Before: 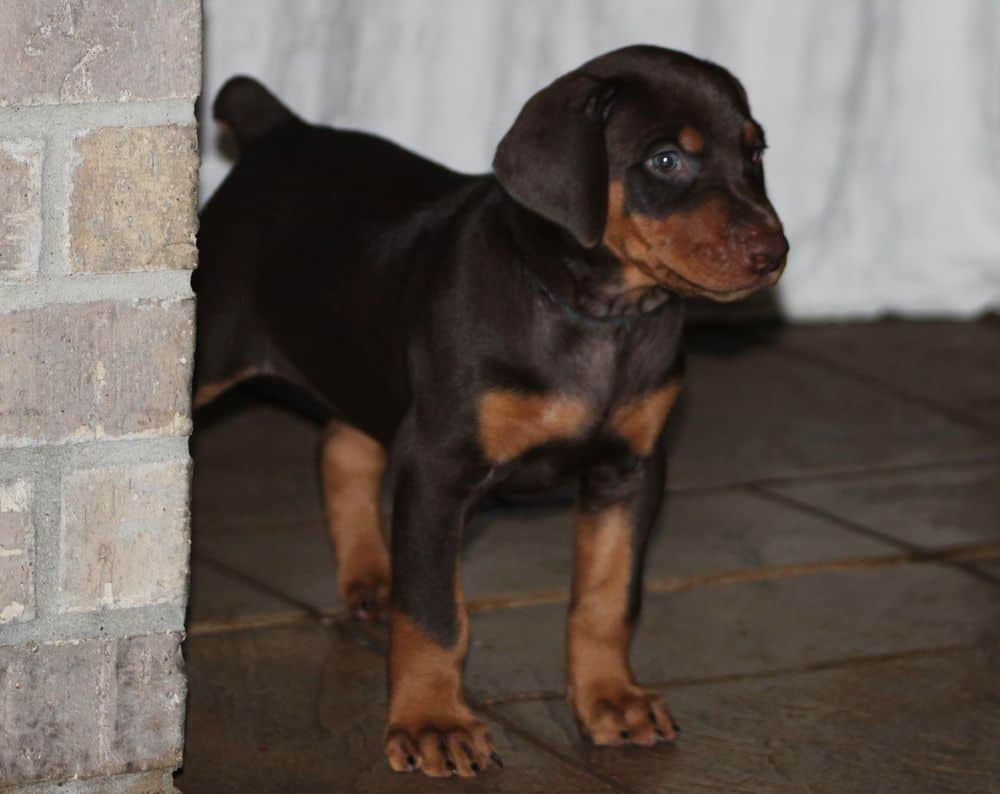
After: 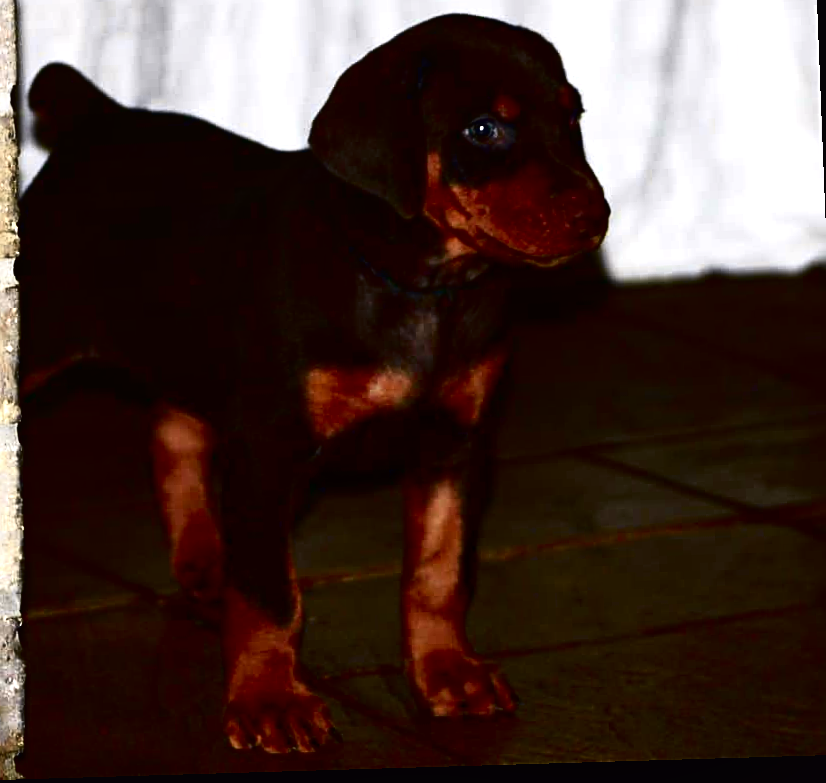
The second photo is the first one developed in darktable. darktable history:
exposure: black level correction 0, exposure 0.953 EV, compensate exposure bias true, compensate highlight preservation false
sharpen: on, module defaults
rotate and perspective: rotation -2.22°, lens shift (horizontal) -0.022, automatic cropping off
contrast brightness saturation: contrast 0.09, brightness -0.59, saturation 0.17
tone curve: curves: ch0 [(0, 0.011) (0.053, 0.026) (0.174, 0.115) (0.416, 0.417) (0.697, 0.758) (0.852, 0.902) (0.991, 0.981)]; ch1 [(0, 0) (0.264, 0.22) (0.407, 0.373) (0.463, 0.457) (0.492, 0.5) (0.512, 0.511) (0.54, 0.543) (0.585, 0.617) (0.659, 0.686) (0.78, 0.8) (1, 1)]; ch2 [(0, 0) (0.438, 0.449) (0.473, 0.469) (0.503, 0.5) (0.523, 0.534) (0.562, 0.591) (0.612, 0.627) (0.701, 0.707) (1, 1)], color space Lab, independent channels, preserve colors none
crop and rotate: left 17.959%, top 5.771%, right 1.742%
local contrast: mode bilateral grid, contrast 20, coarseness 50, detail 120%, midtone range 0.2
